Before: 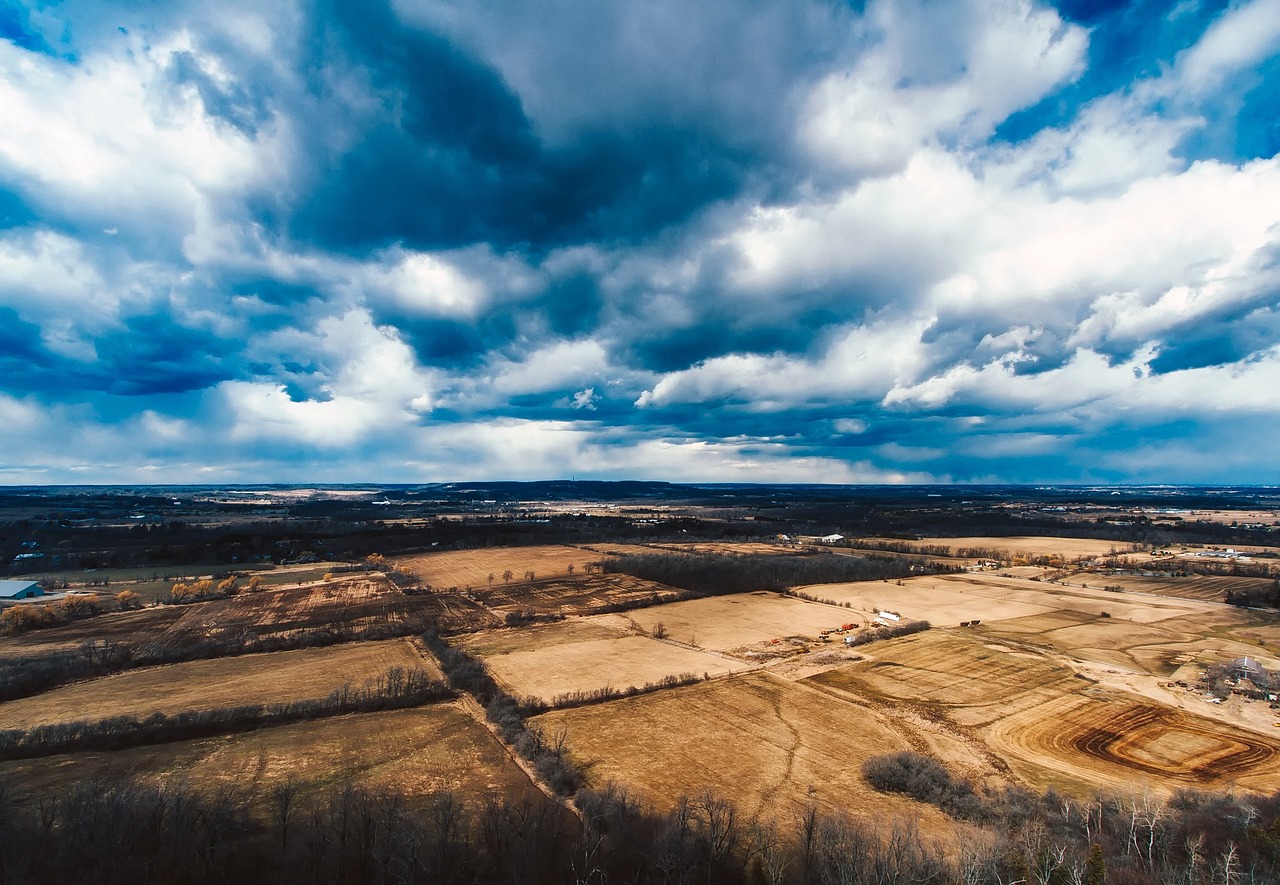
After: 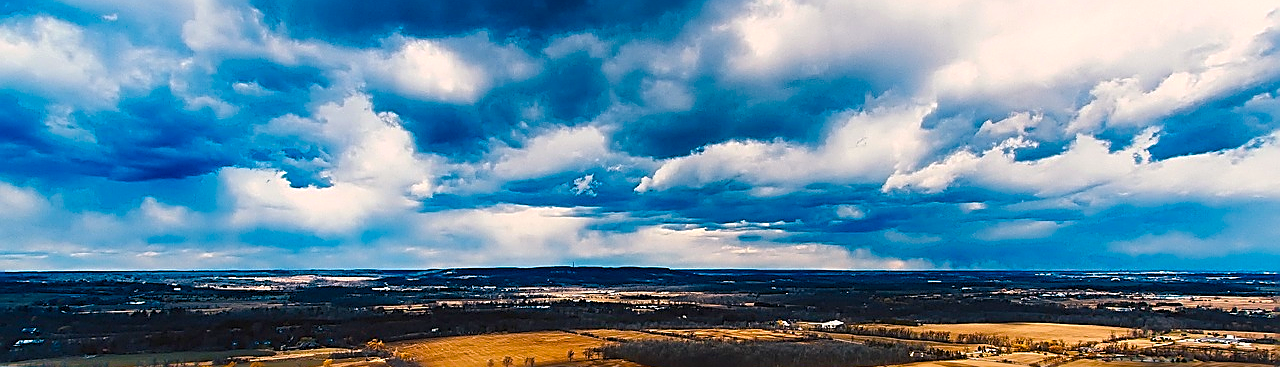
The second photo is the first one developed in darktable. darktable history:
crop and rotate: top 24.247%, bottom 34.274%
color balance rgb: highlights gain › chroma 2.032%, highlights gain › hue 45.51°, perceptual saturation grading › global saturation 35.722%, perceptual saturation grading › shadows 34.77%, global vibrance 20%
sharpen: amount 1.002
